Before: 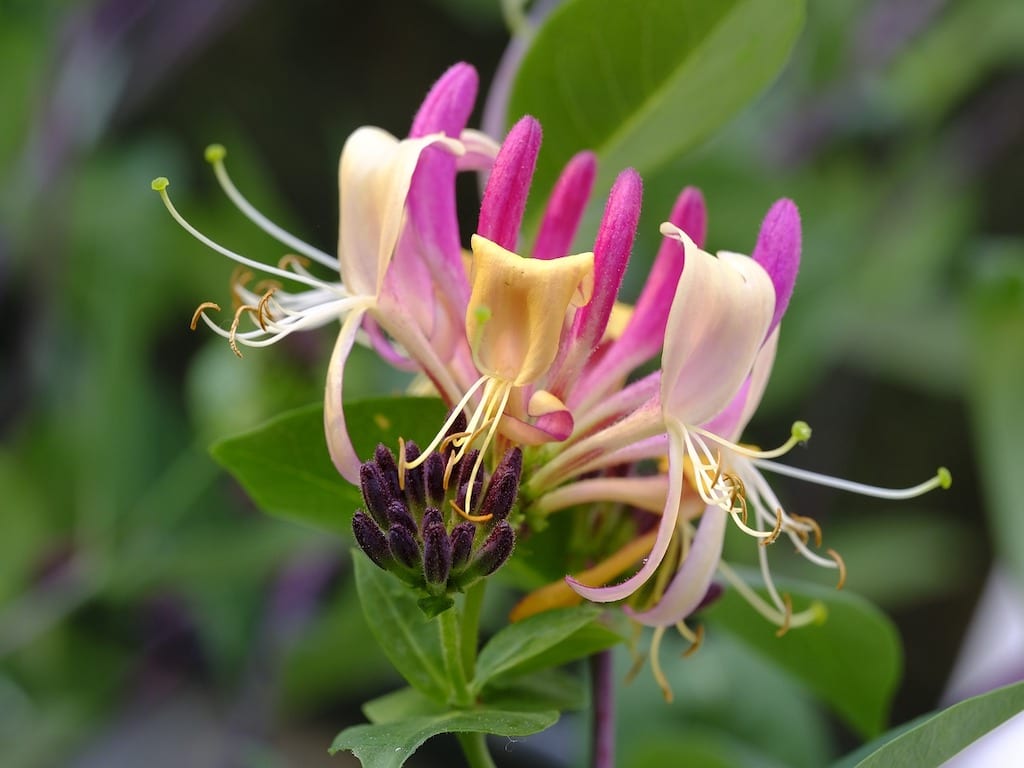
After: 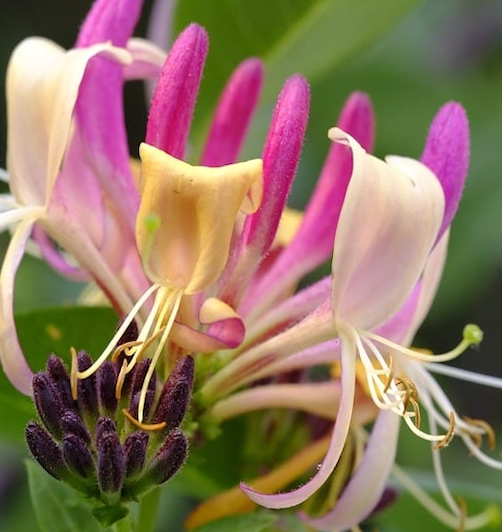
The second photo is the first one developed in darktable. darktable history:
crop: left 32.075%, top 10.976%, right 18.355%, bottom 17.596%
rotate and perspective: rotation -1°, crop left 0.011, crop right 0.989, crop top 0.025, crop bottom 0.975
tone equalizer: on, module defaults
